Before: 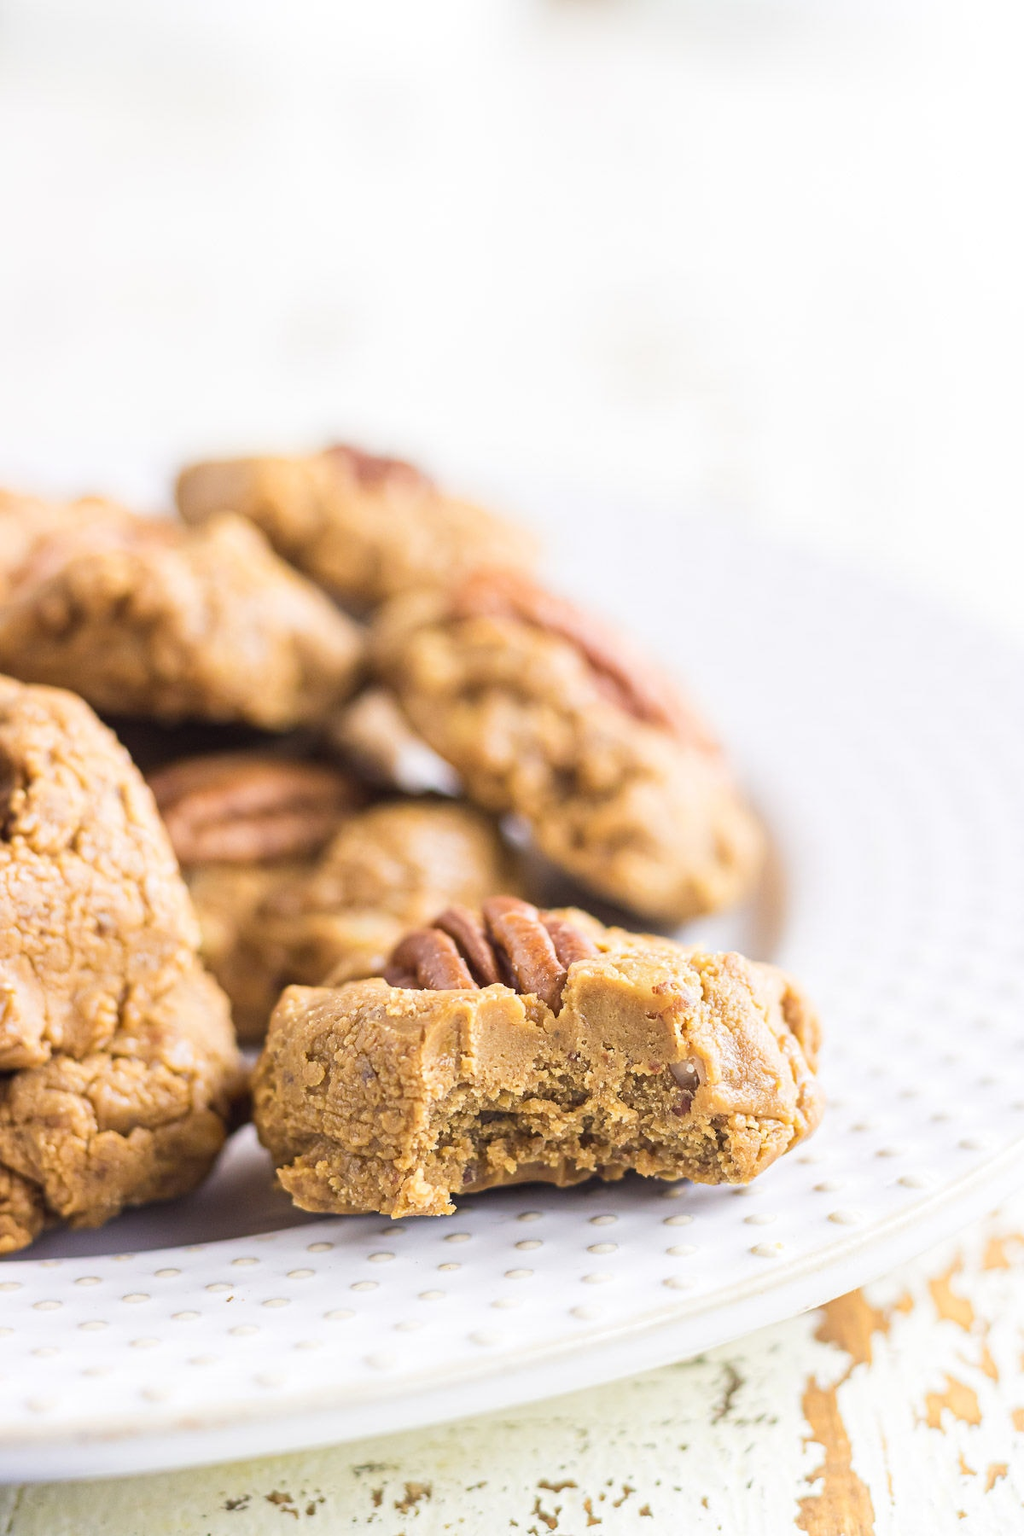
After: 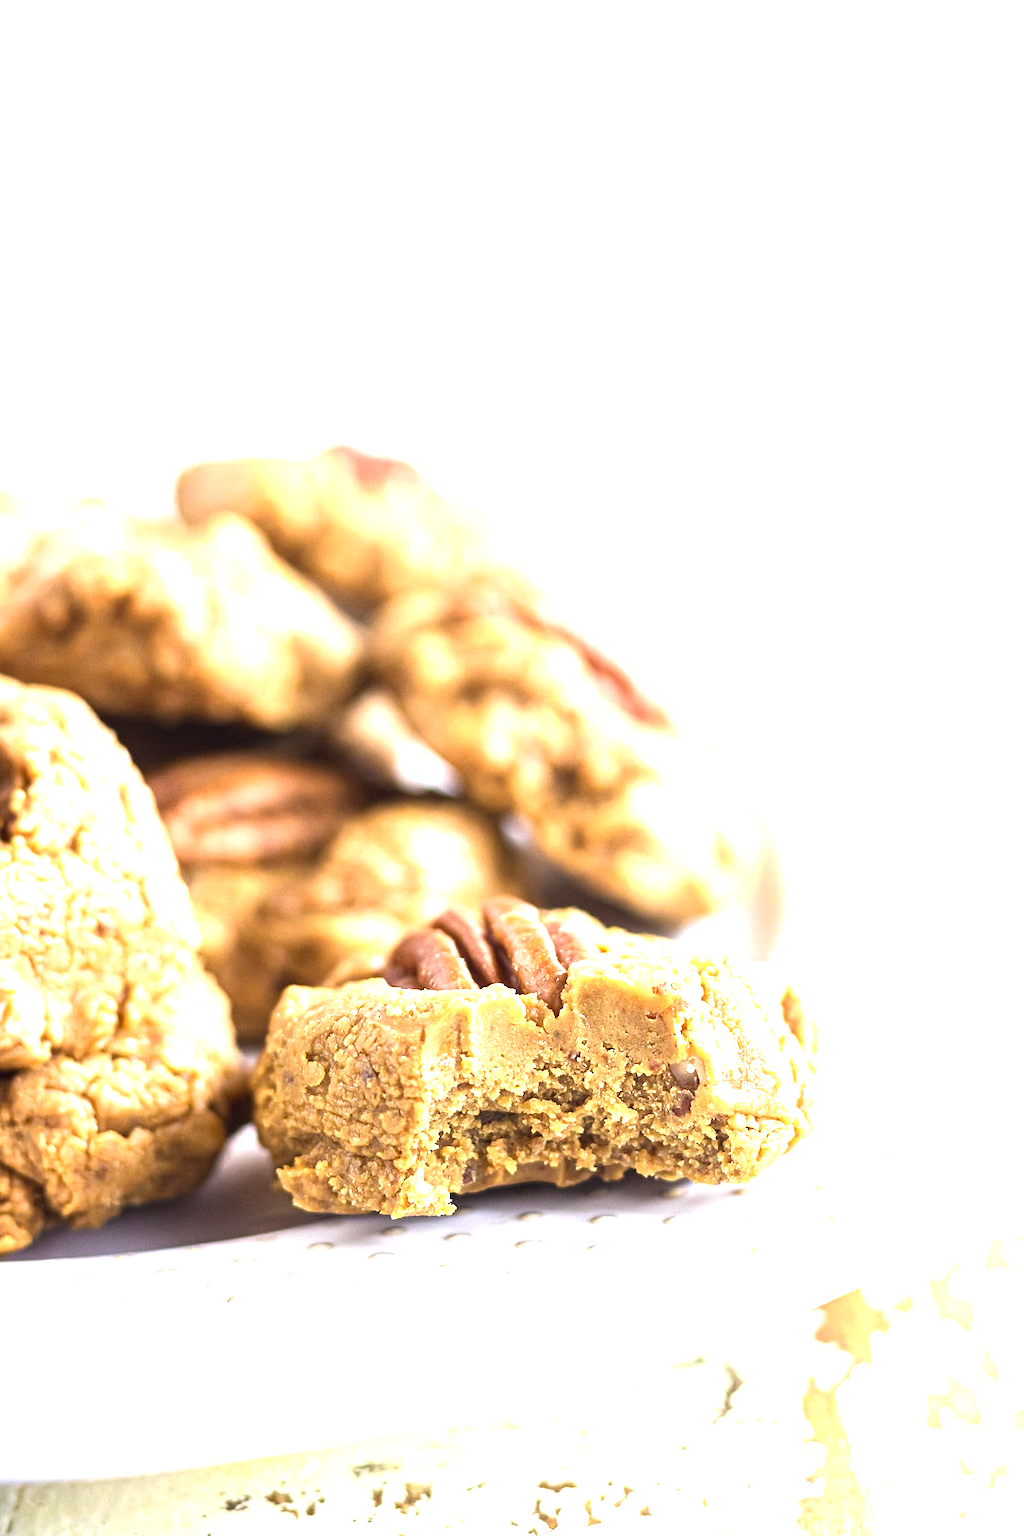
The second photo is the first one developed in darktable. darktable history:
exposure: exposure 0.999 EV, compensate highlight preservation false
contrast brightness saturation: brightness -0.09
